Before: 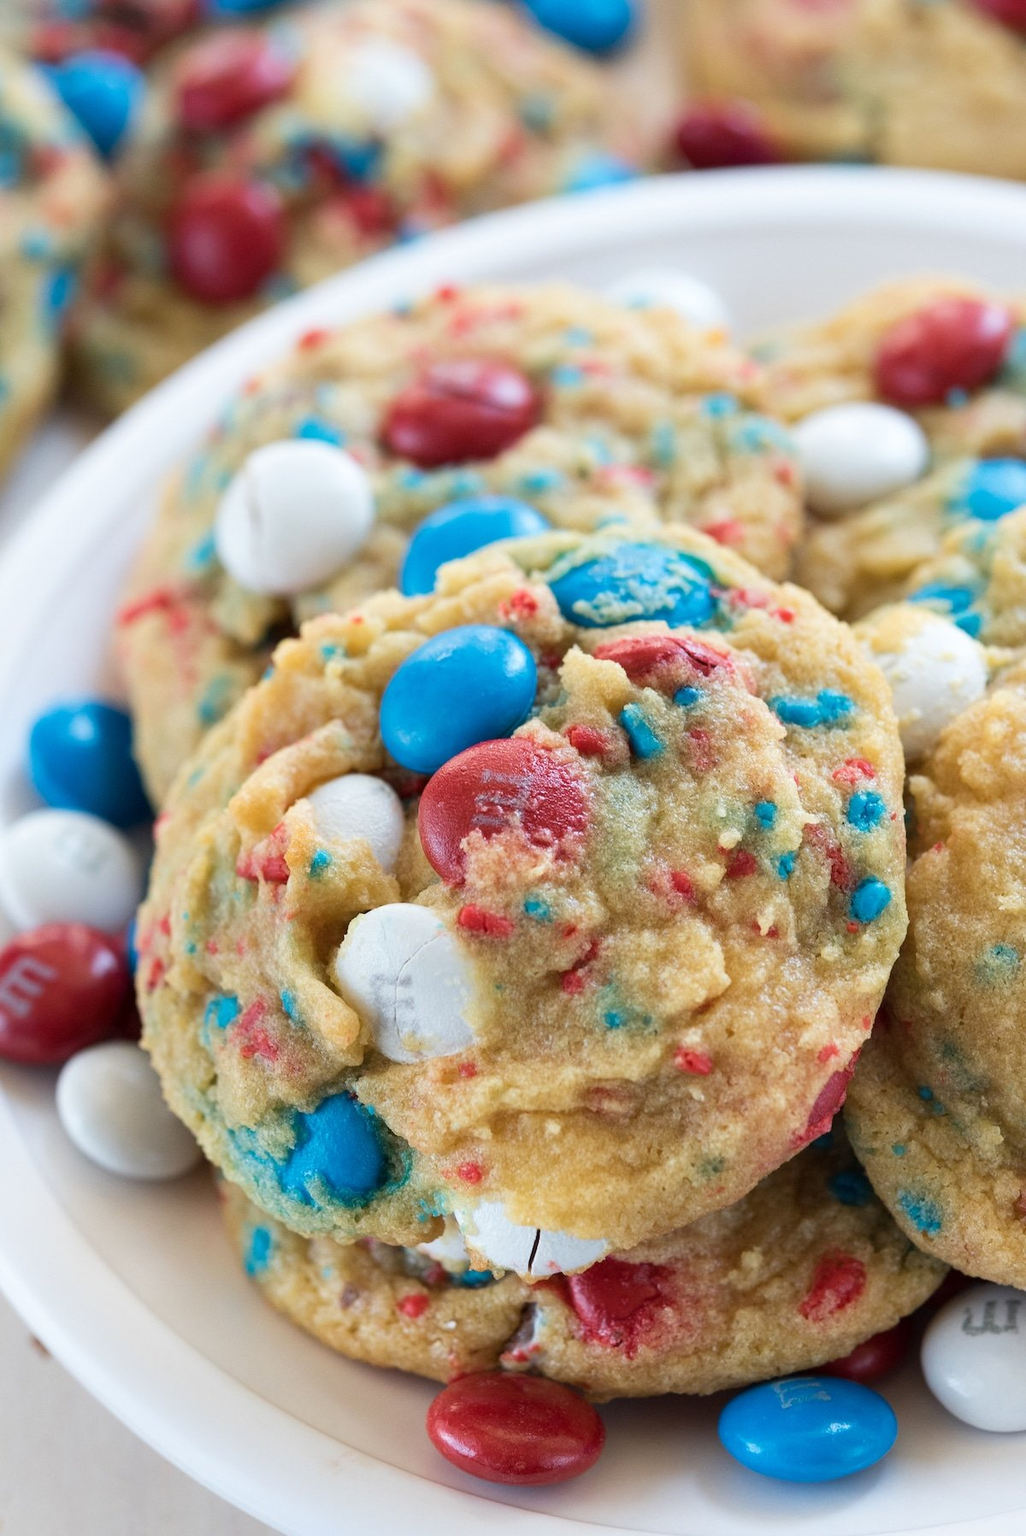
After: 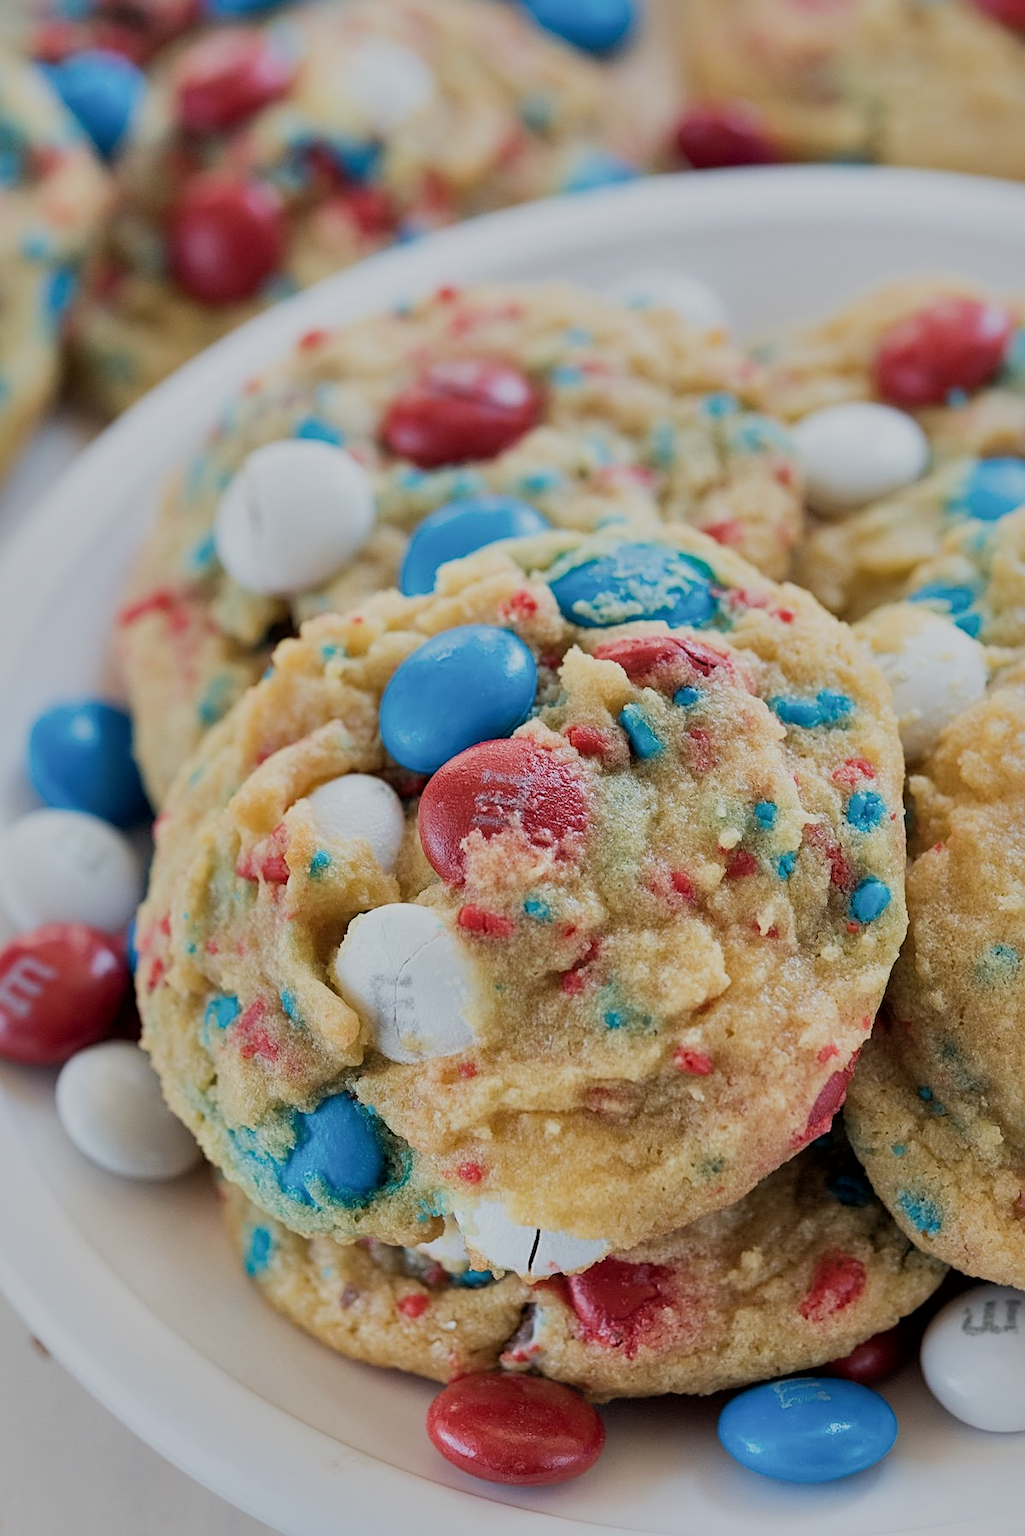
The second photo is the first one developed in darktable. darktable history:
shadows and highlights: on, module defaults
sharpen: on, module defaults
filmic rgb: black relative exposure -7.32 EV, white relative exposure 5.09 EV, hardness 3.2
contrast brightness saturation: contrast 0.01, saturation -0.05
local contrast: mode bilateral grid, contrast 20, coarseness 50, detail 120%, midtone range 0.2
